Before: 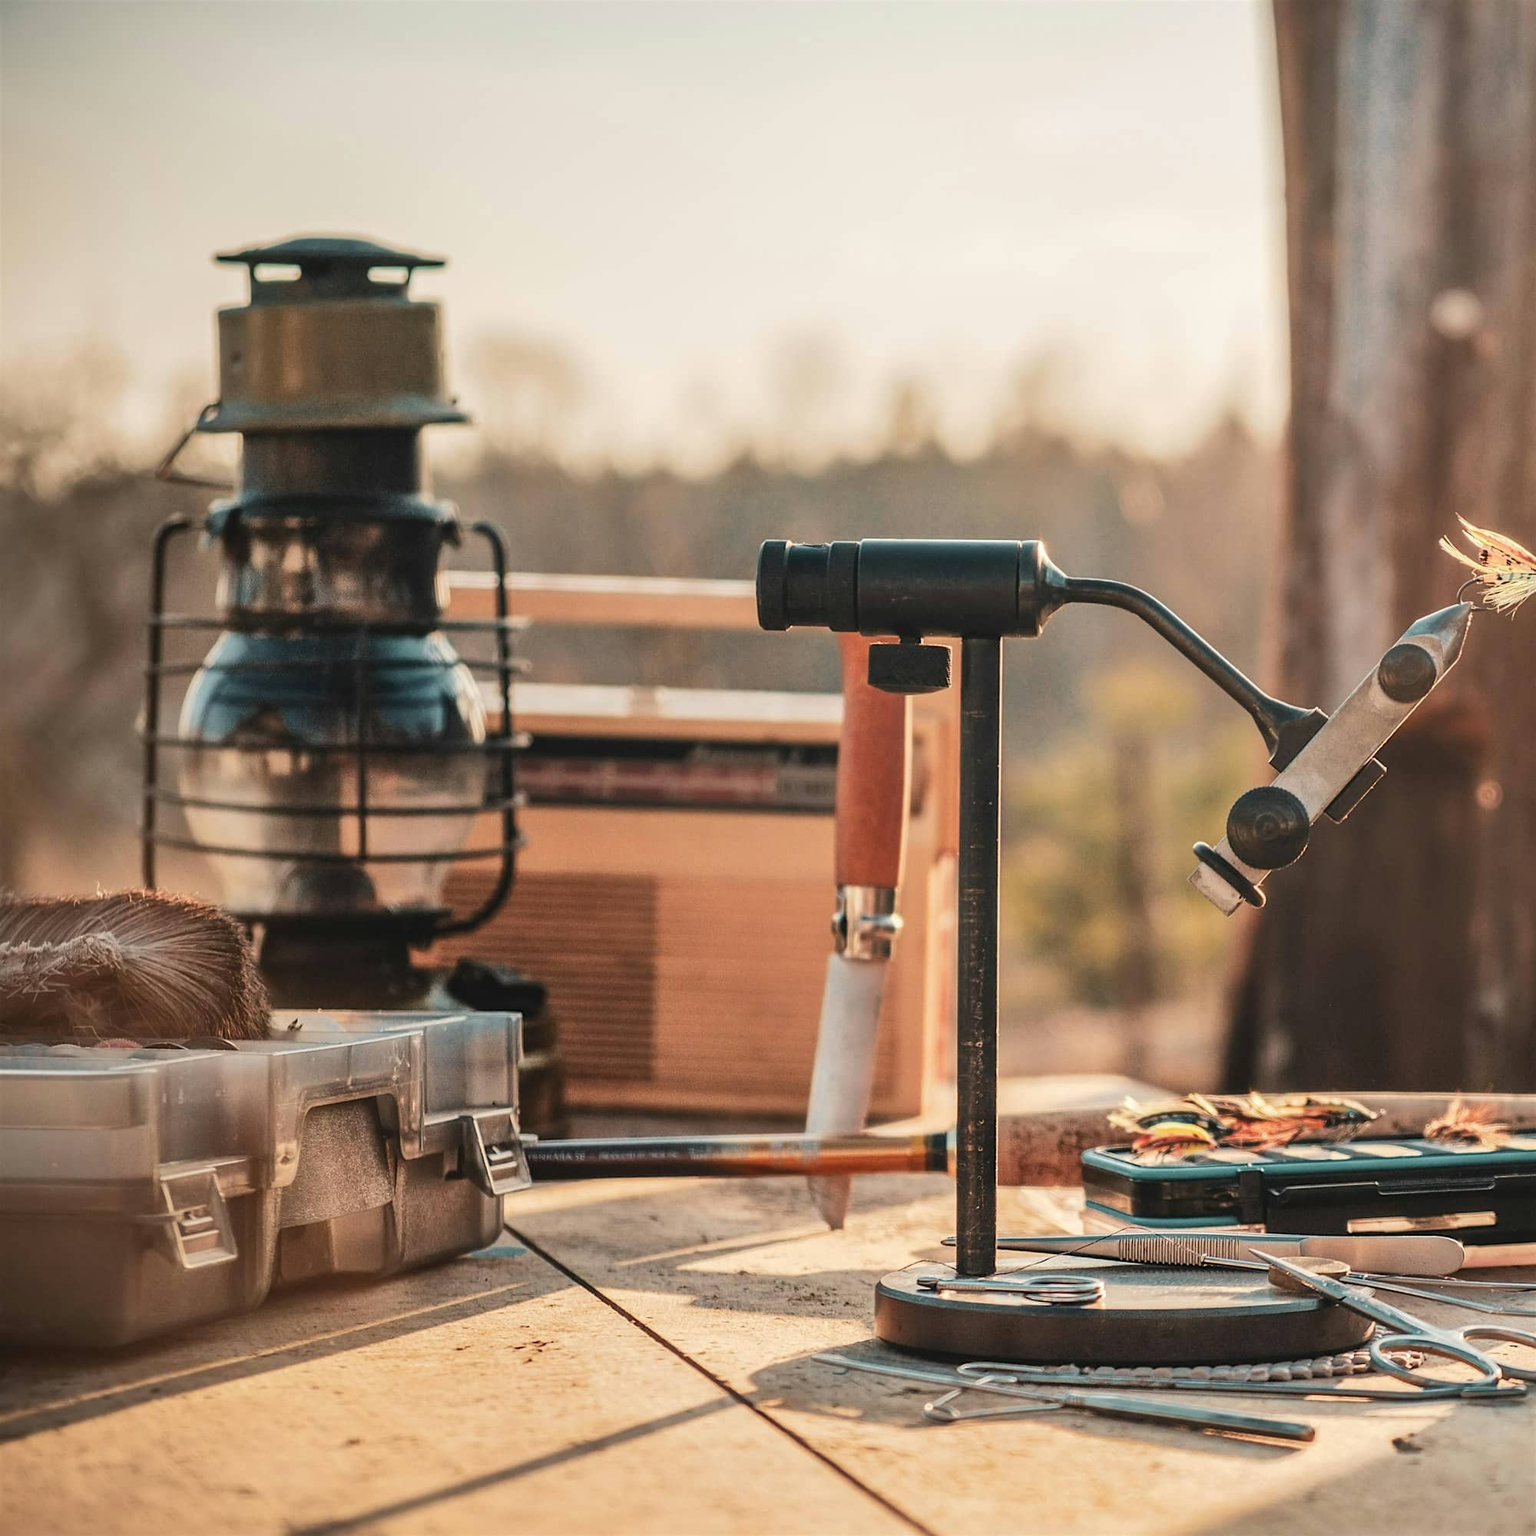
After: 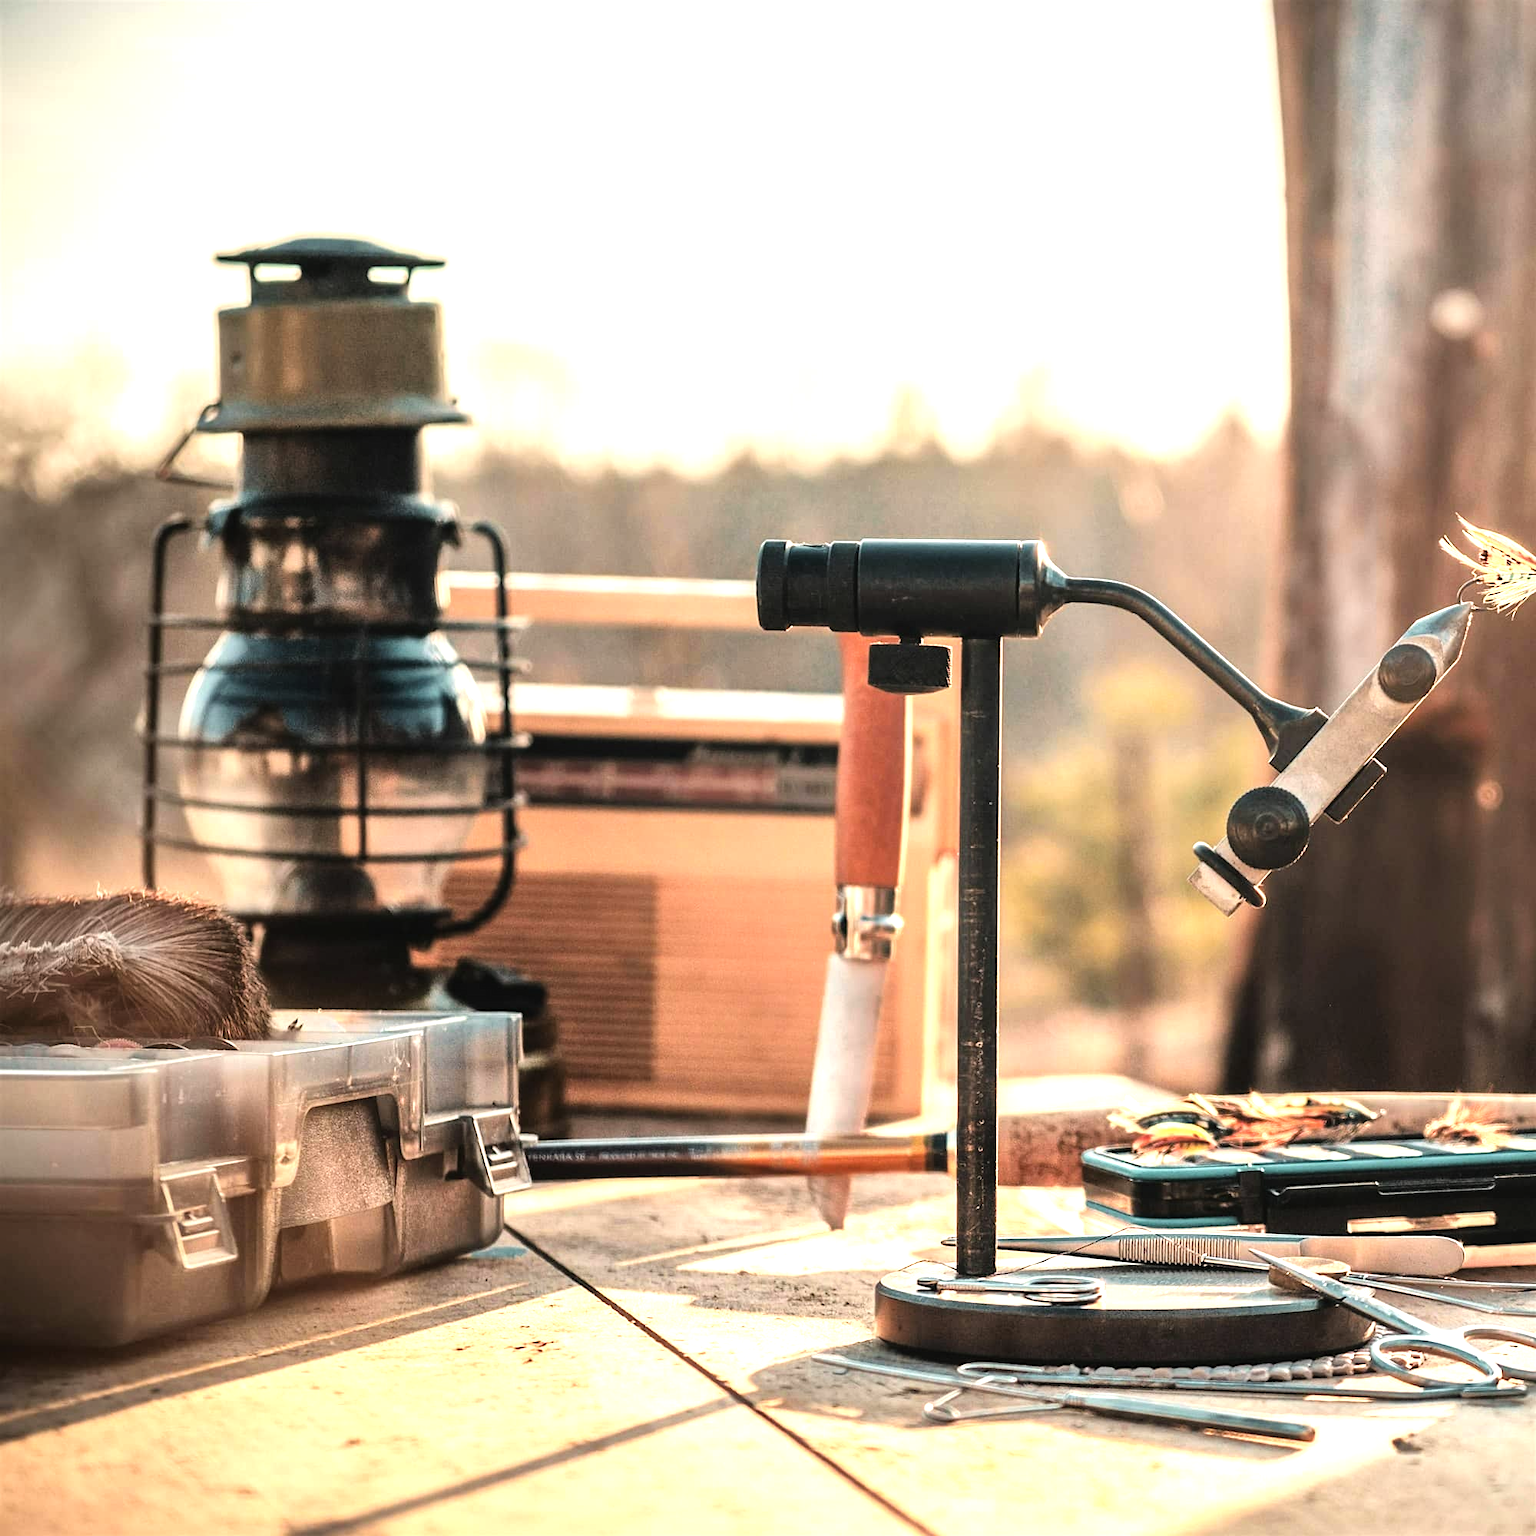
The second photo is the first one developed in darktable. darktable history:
tone equalizer: -8 EV -1.11 EV, -7 EV -0.992 EV, -6 EV -0.851 EV, -5 EV -0.545 EV, -3 EV 0.598 EV, -2 EV 0.846 EV, -1 EV 1 EV, +0 EV 1.07 EV, mask exposure compensation -0.506 EV
